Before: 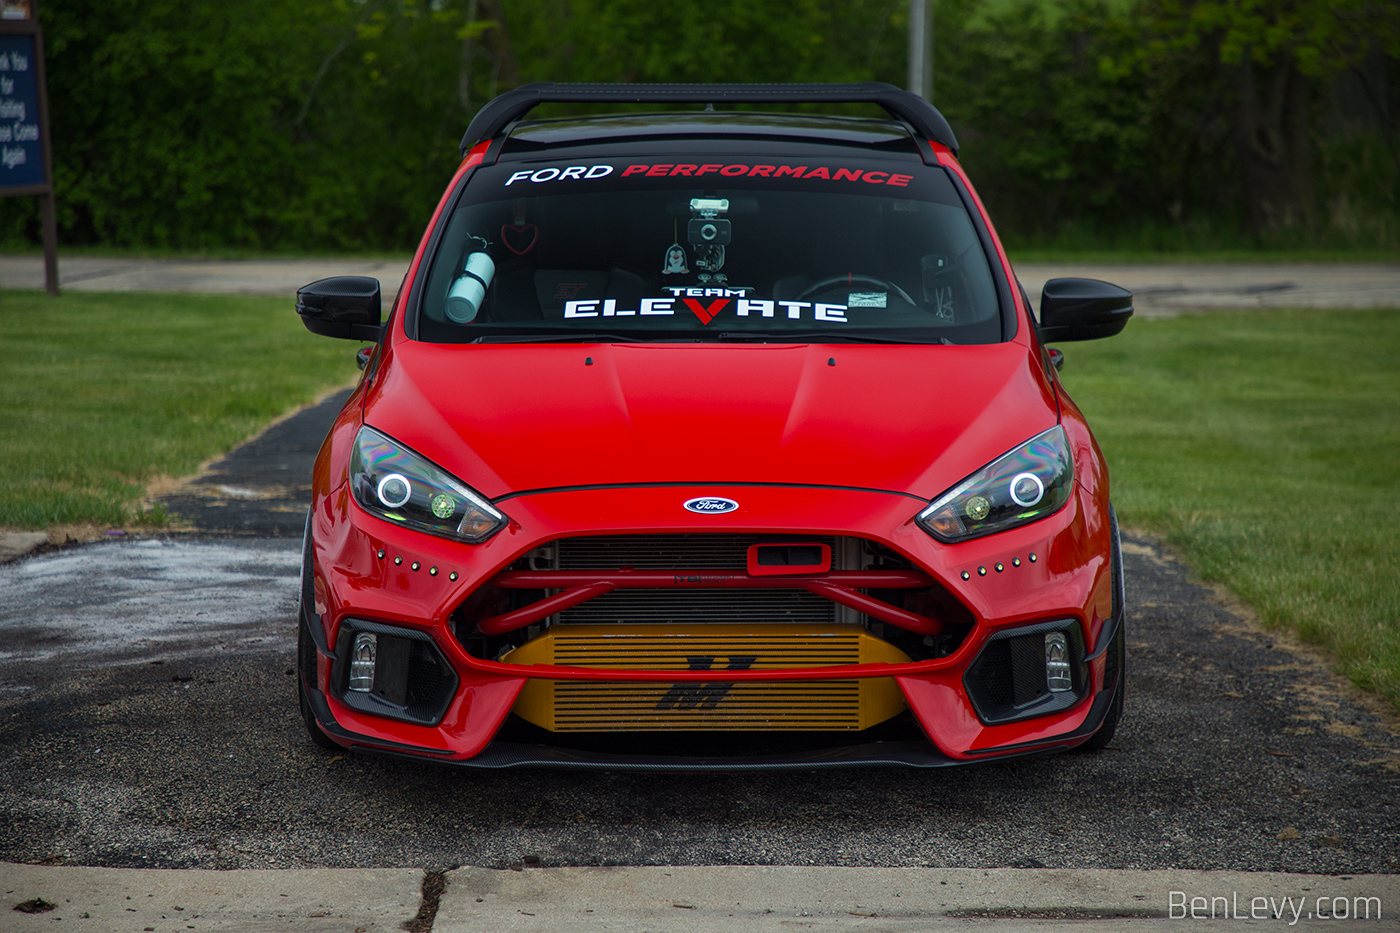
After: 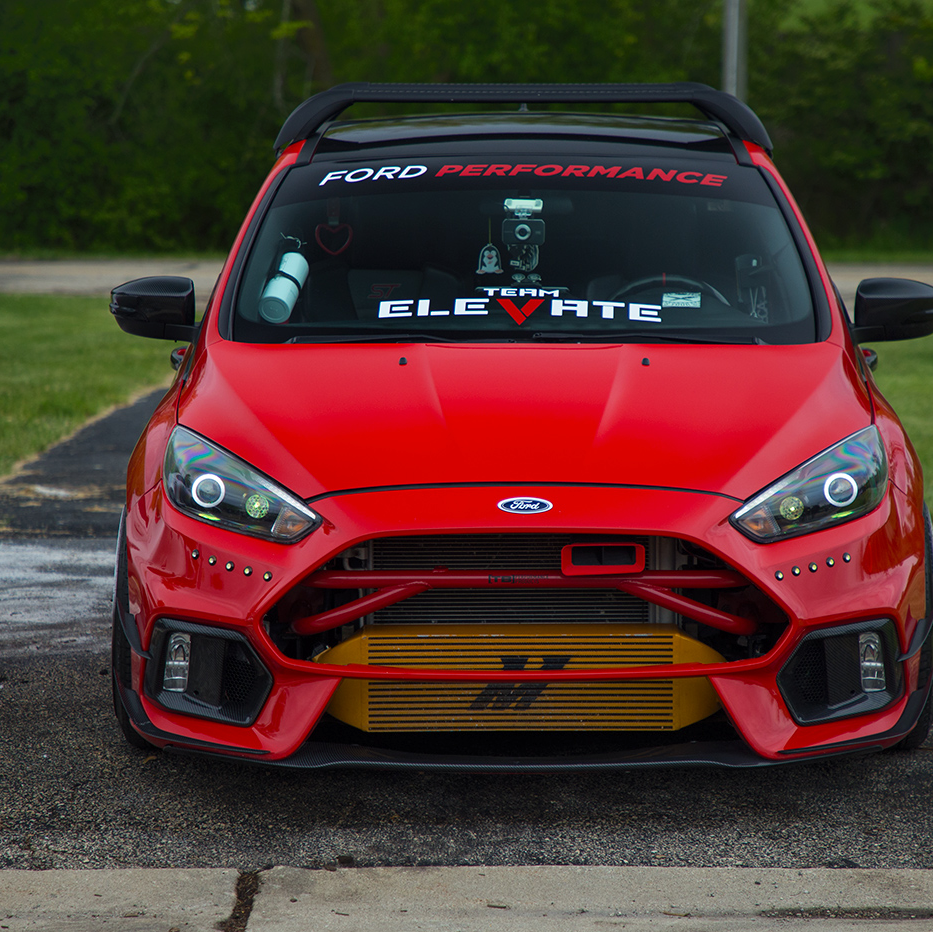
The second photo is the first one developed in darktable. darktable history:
shadows and highlights: shadows 62.66, white point adjustment 0.37, highlights -34.44, compress 83.82%
crop and rotate: left 13.342%, right 19.991%
